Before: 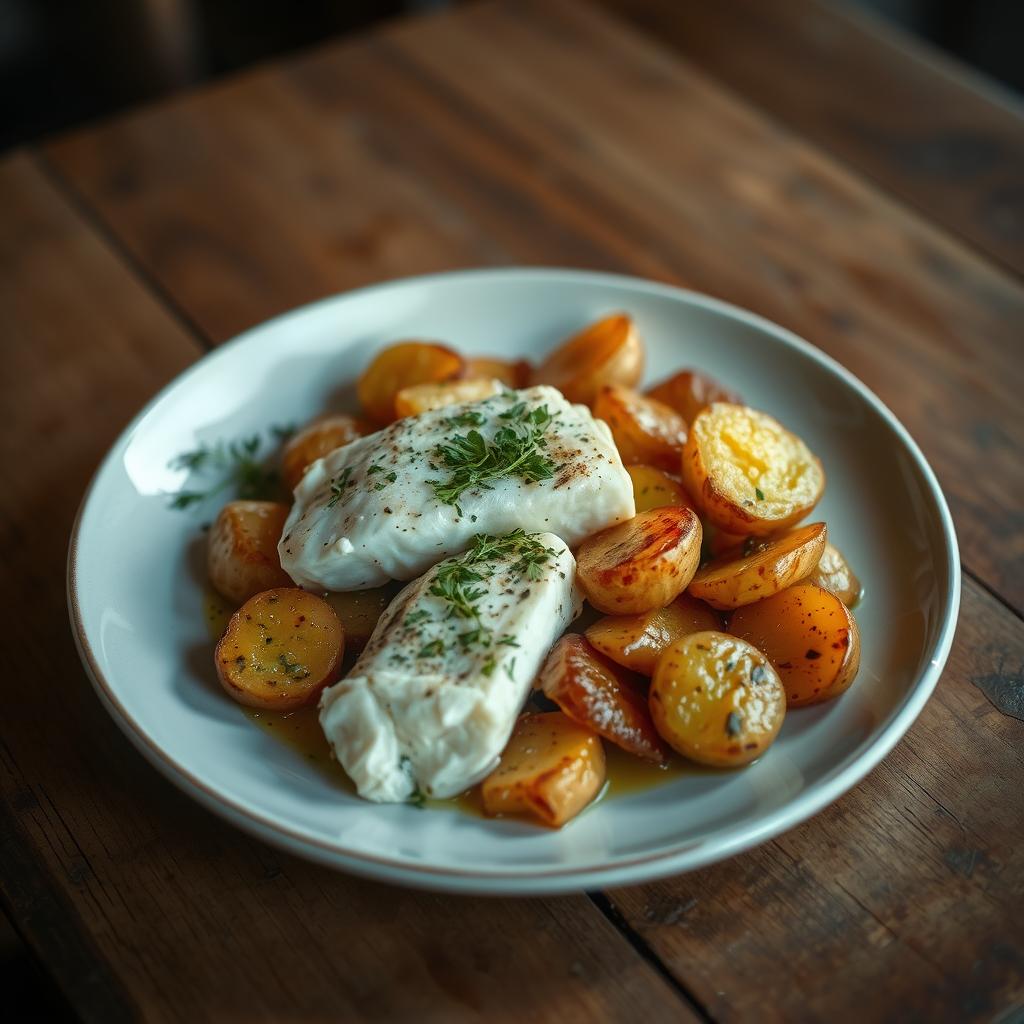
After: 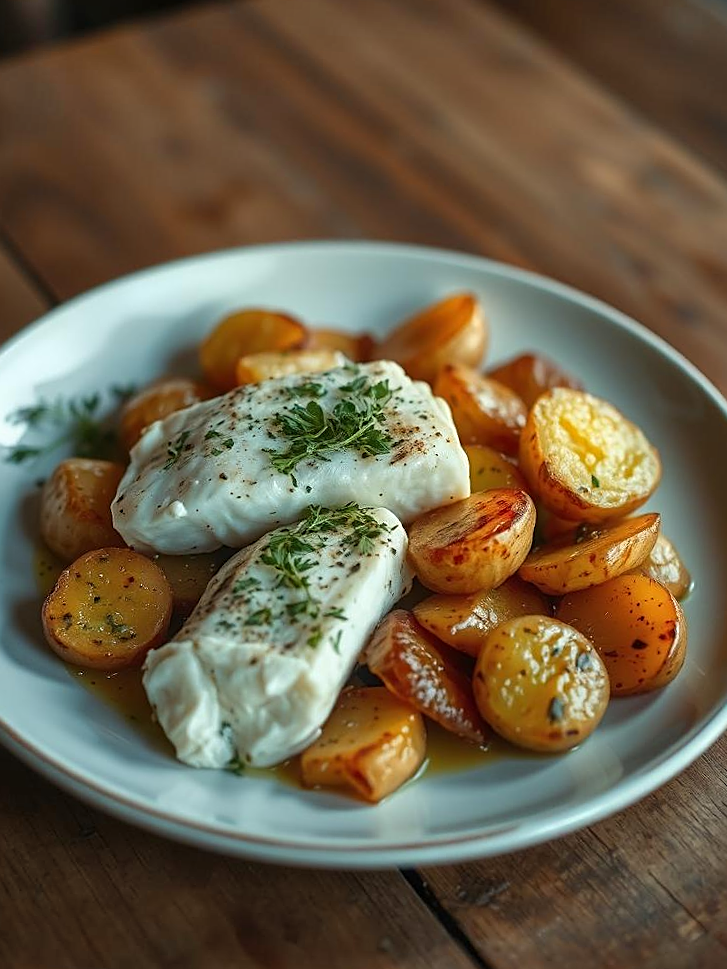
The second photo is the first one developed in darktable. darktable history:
sharpen: on, module defaults
crop and rotate: angle -3.27°, left 14.277%, top 0.028%, right 10.766%, bottom 0.028%
shadows and highlights: soften with gaussian
